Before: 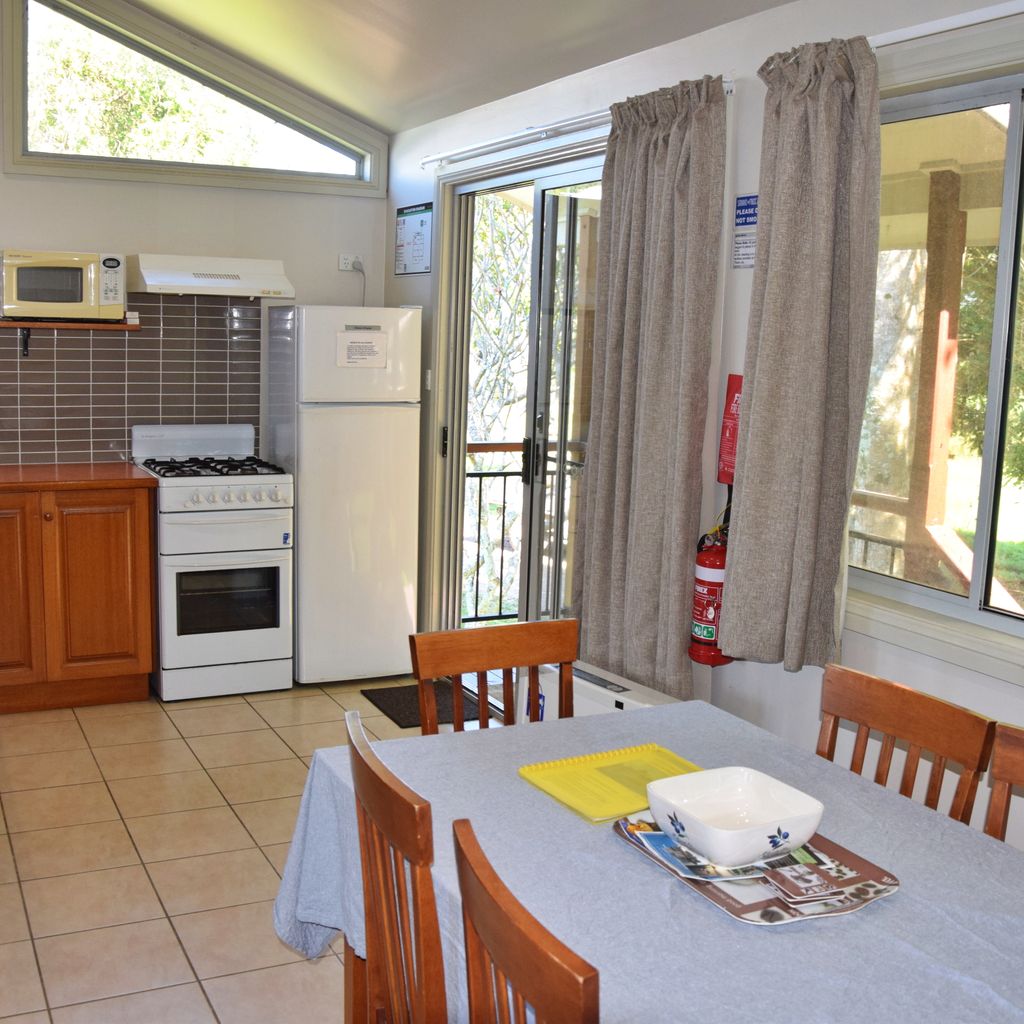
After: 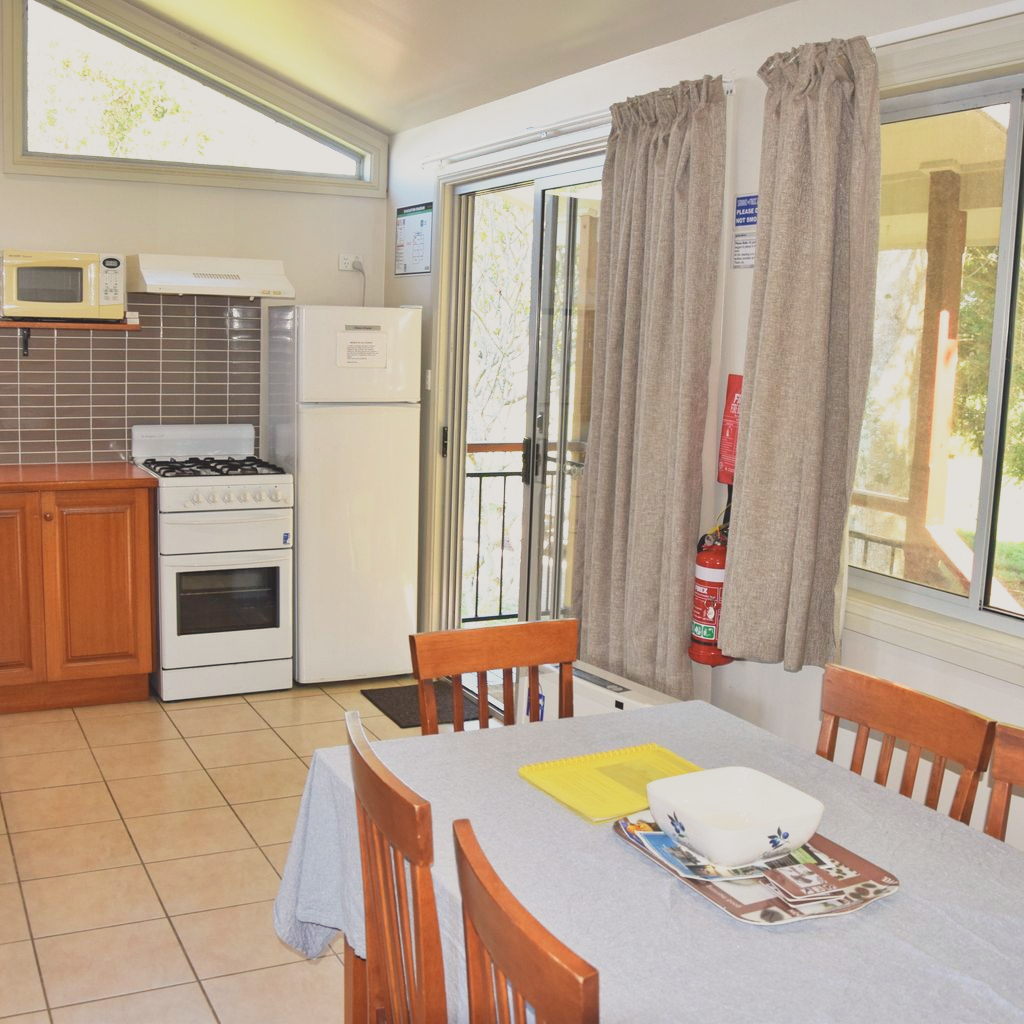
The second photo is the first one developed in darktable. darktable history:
base curve: curves: ch0 [(0, 0) (0.088, 0.125) (0.176, 0.251) (0.354, 0.501) (0.613, 0.749) (1, 0.877)], preserve colors none
contrast brightness saturation: contrast -0.15, brightness 0.05, saturation -0.12
white balance: red 1.045, blue 0.932
